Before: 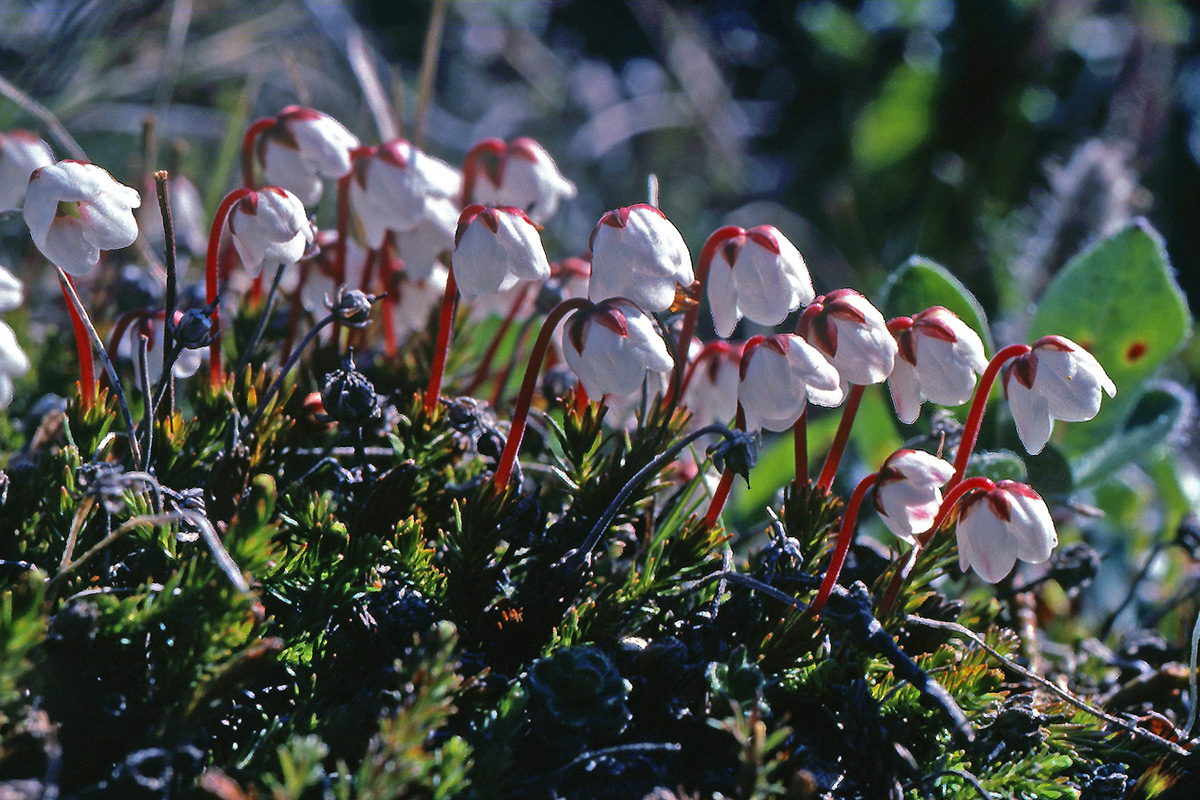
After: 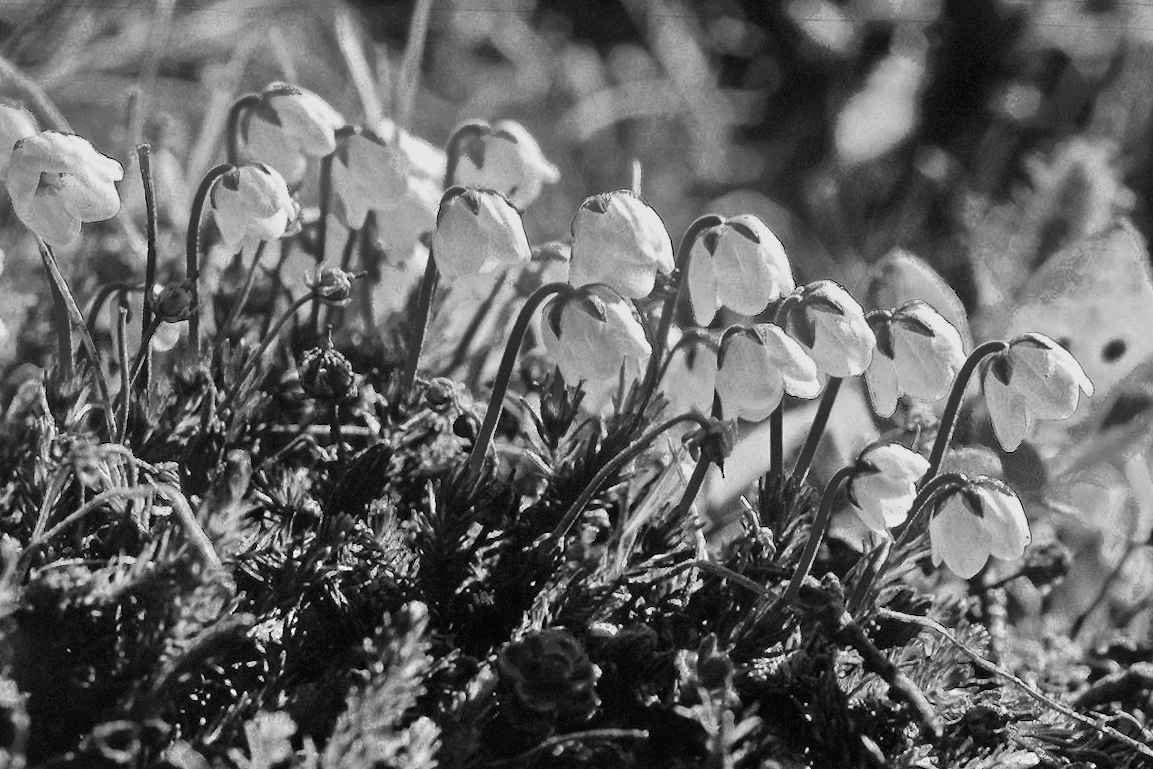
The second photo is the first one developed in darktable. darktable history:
exposure: exposure 0.95 EV, compensate exposure bias true, compensate highlight preservation false
filmic rgb: black relative exposure -6.96 EV, white relative exposure 5.59 EV, threshold 3.04 EV, hardness 2.84, color science v6 (2022), enable highlight reconstruction true
crop and rotate: angle -1.55°
color zones: curves: ch0 [(0.002, 0.429) (0.121, 0.212) (0.198, 0.113) (0.276, 0.344) (0.331, 0.541) (0.41, 0.56) (0.482, 0.289) (0.619, 0.227) (0.721, 0.18) (0.821, 0.435) (0.928, 0.555) (1, 0.587)]; ch1 [(0, 0) (0.143, 0) (0.286, 0) (0.429, 0) (0.571, 0) (0.714, 0) (0.857, 0)]
